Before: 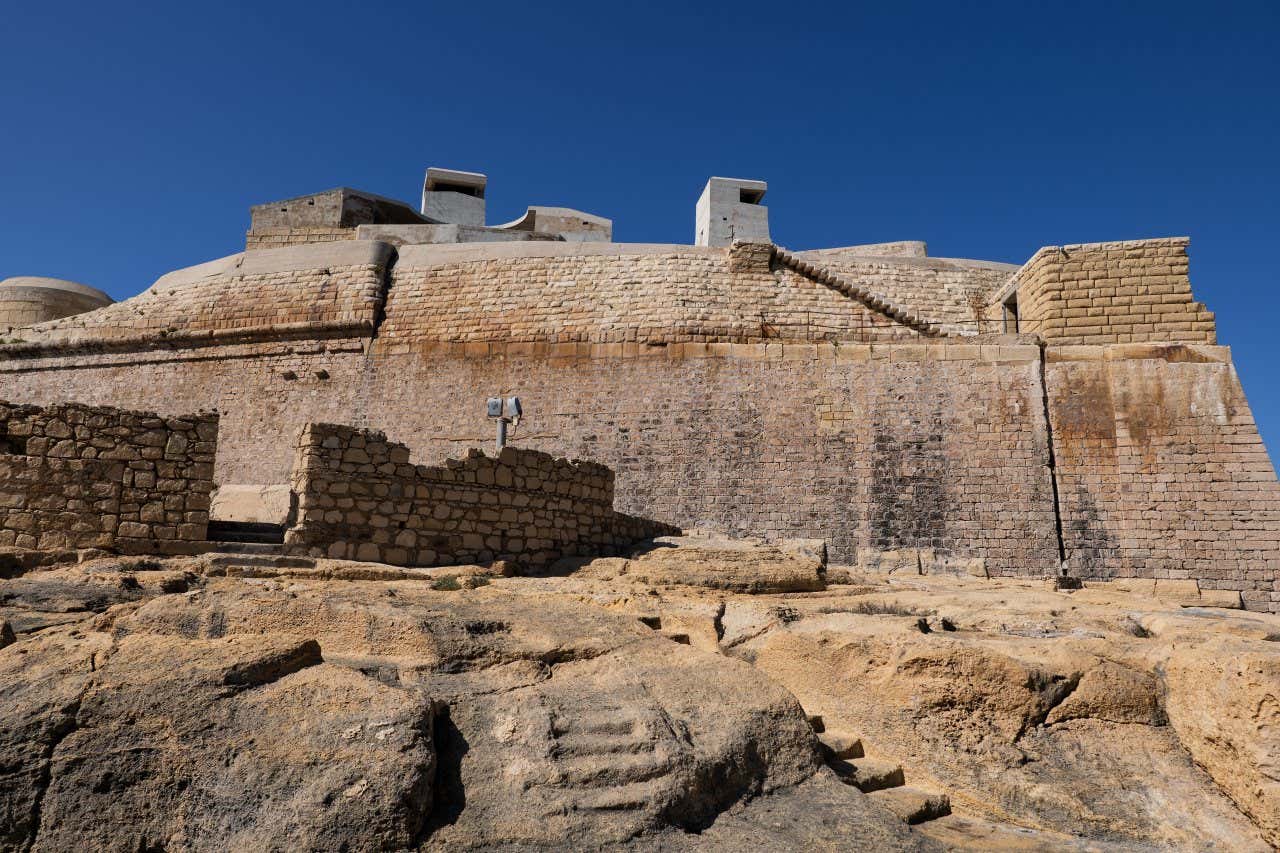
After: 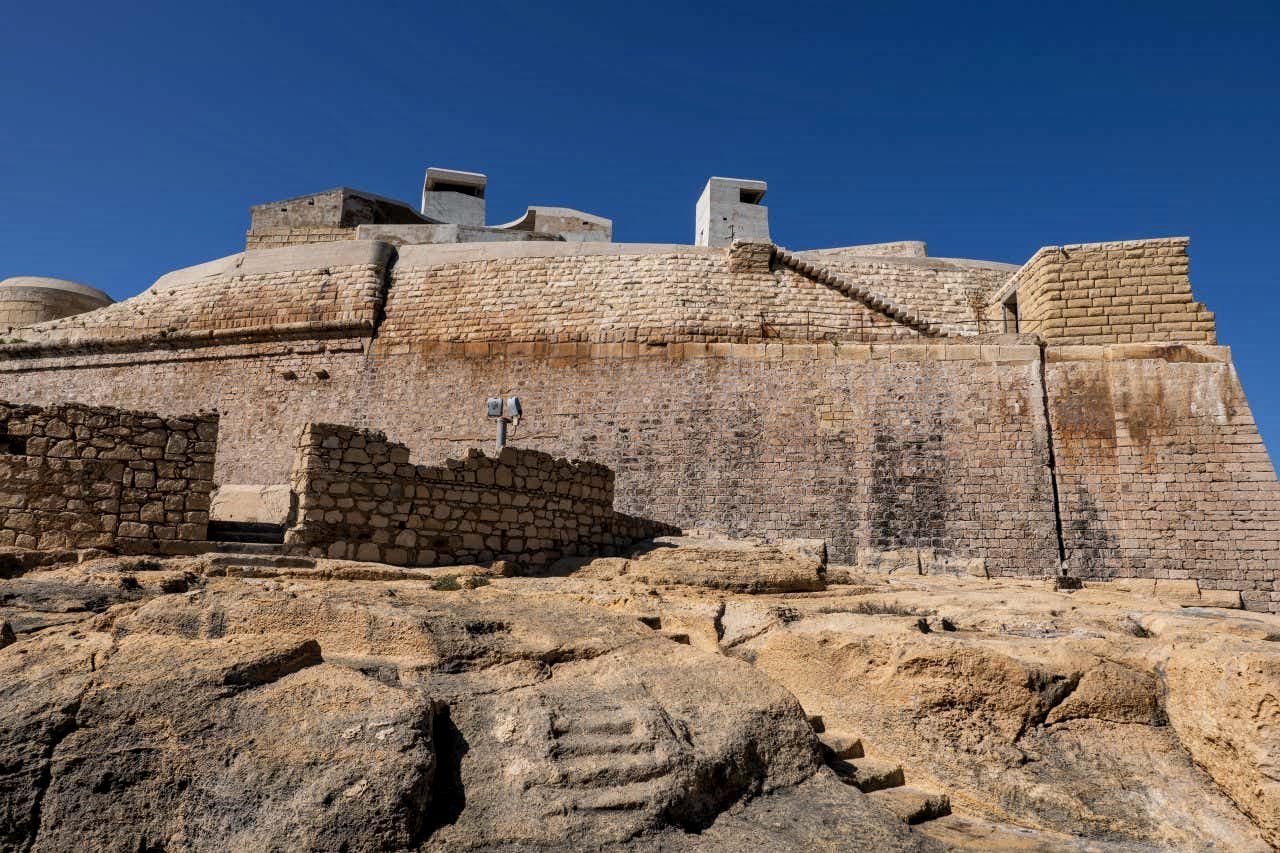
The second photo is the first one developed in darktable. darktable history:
exposure: black level correction 0.001, compensate exposure bias true, compensate highlight preservation false
local contrast: on, module defaults
